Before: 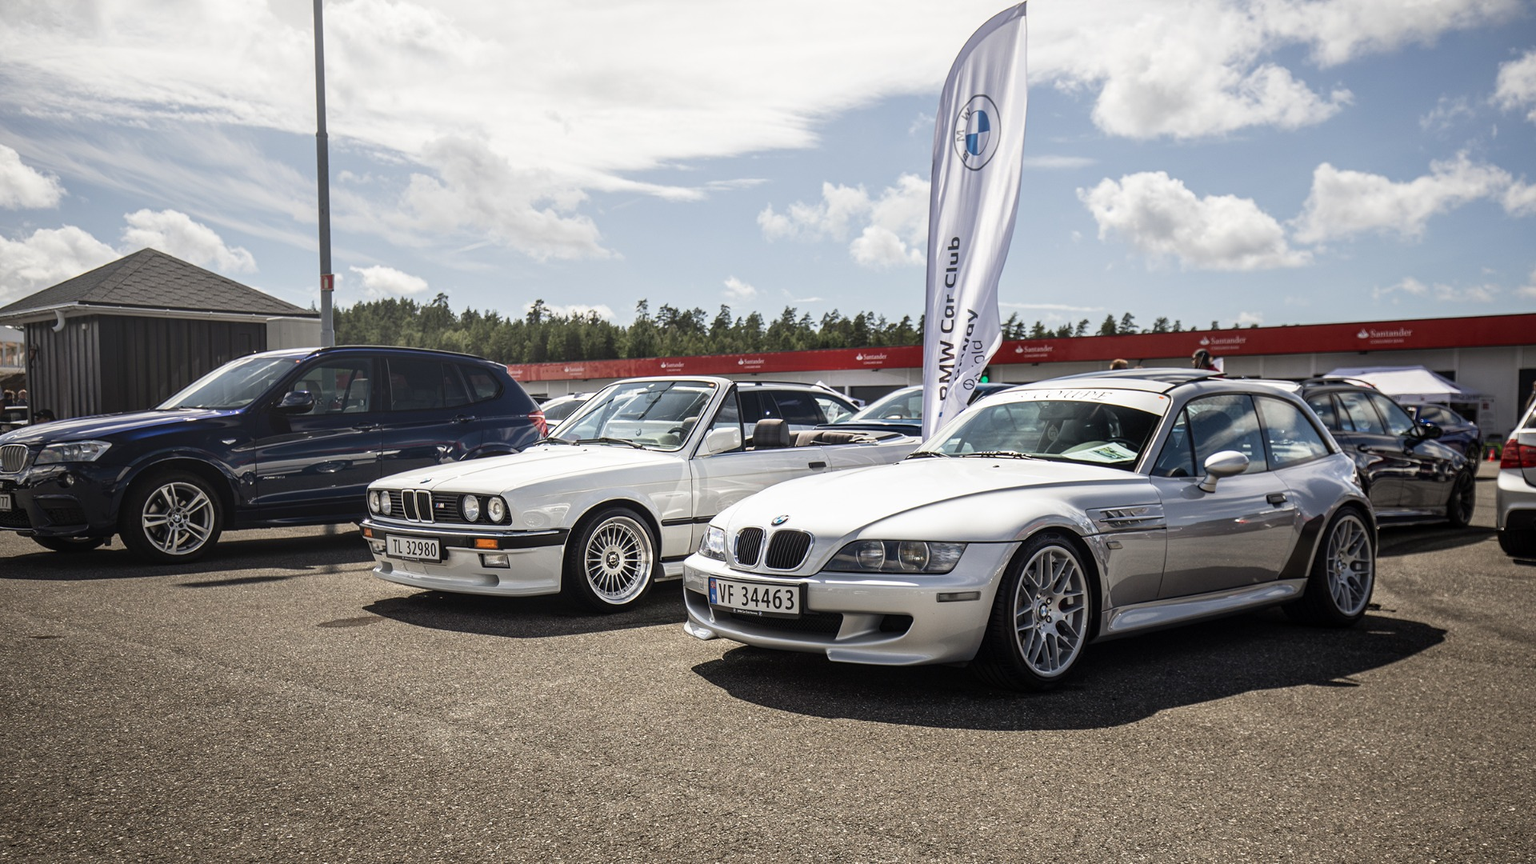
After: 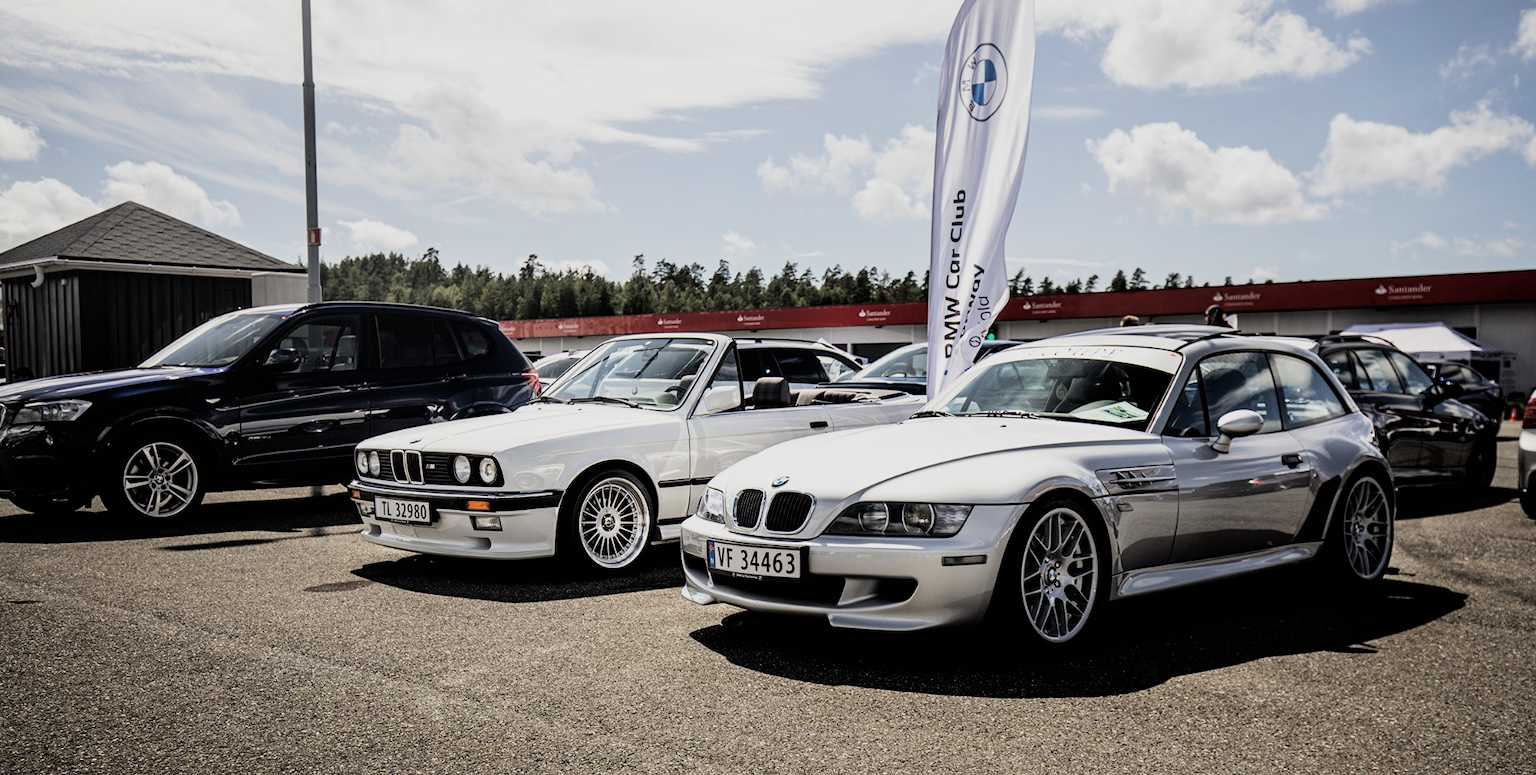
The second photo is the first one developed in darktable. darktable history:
filmic rgb: black relative exposure -5 EV, hardness 2.88, contrast 1.4, highlights saturation mix -30%
crop: left 1.507%, top 6.147%, right 1.379%, bottom 6.637%
